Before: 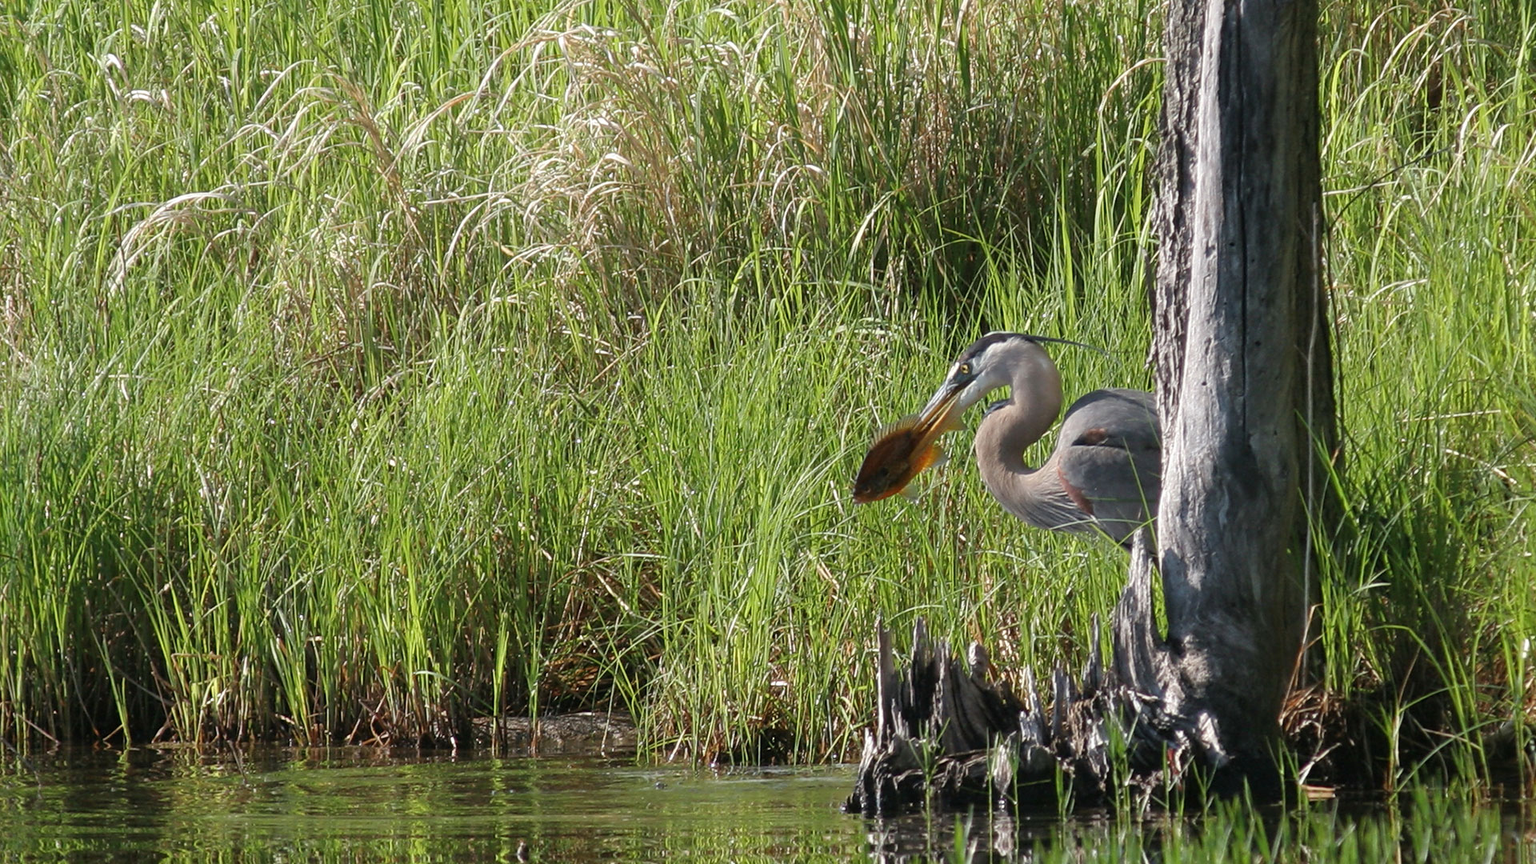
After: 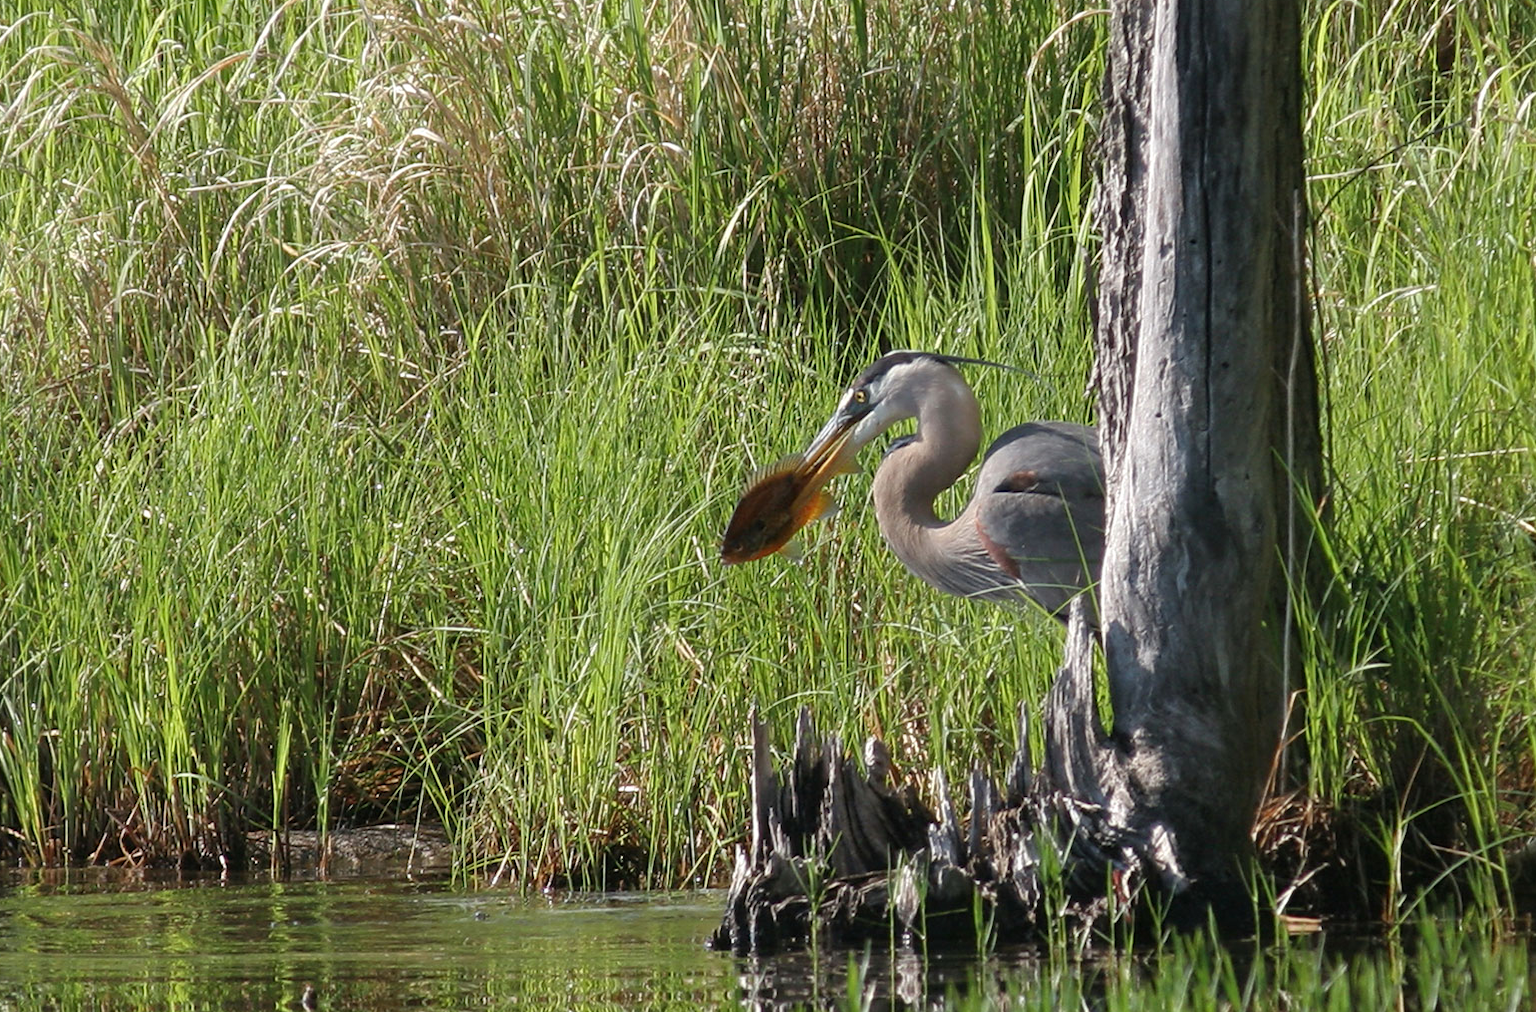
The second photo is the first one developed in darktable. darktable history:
crop and rotate: left 17.889%, top 5.906%, right 1.847%
shadows and highlights: shadows 13.34, white point adjustment 1.15, soften with gaussian
